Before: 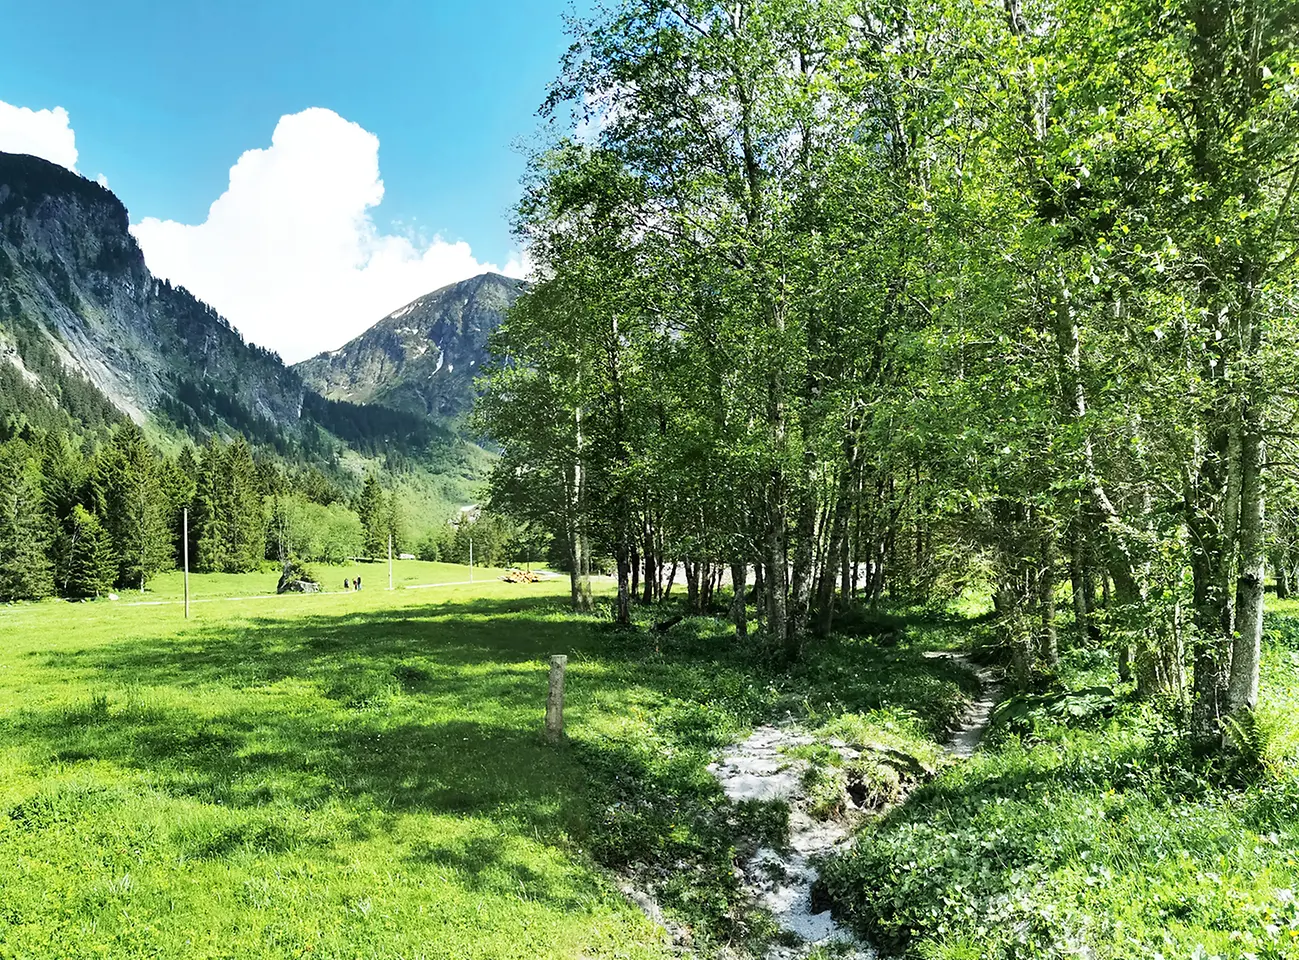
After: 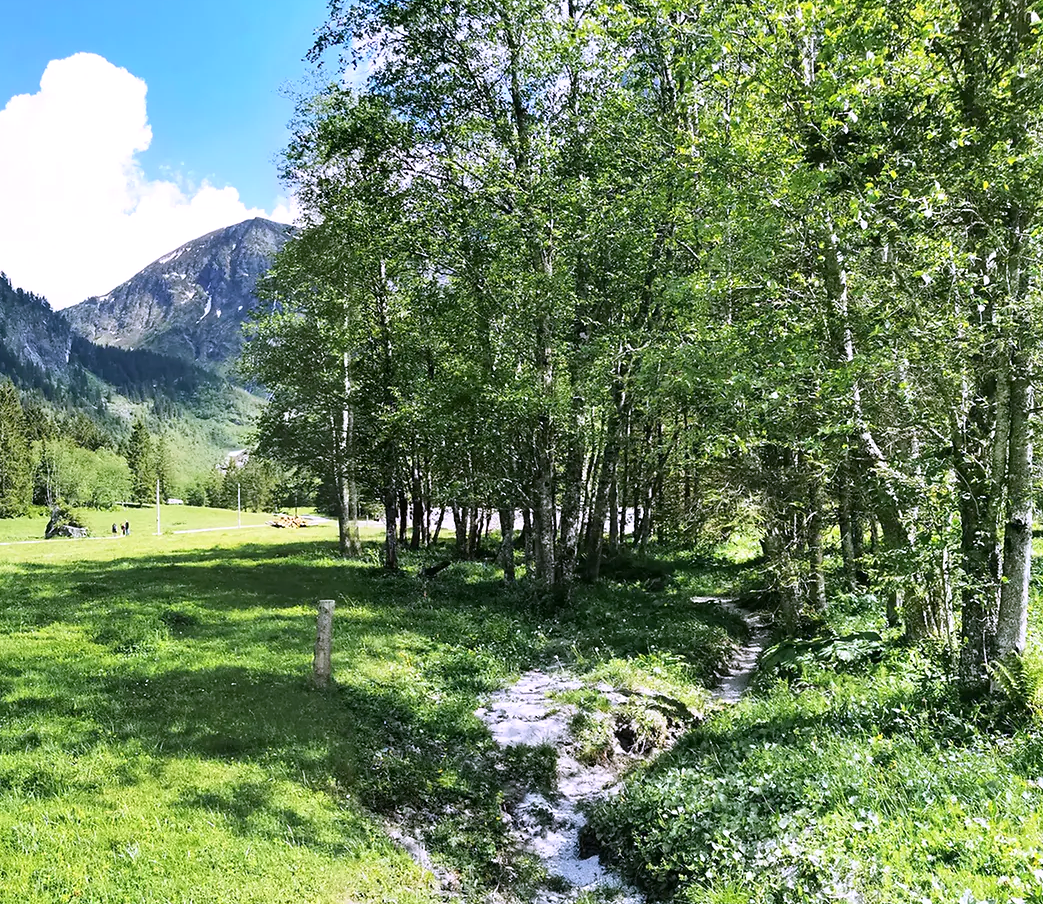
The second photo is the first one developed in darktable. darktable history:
crop and rotate: left 17.959%, top 5.771%, right 1.742%
white balance: red 1.042, blue 1.17
